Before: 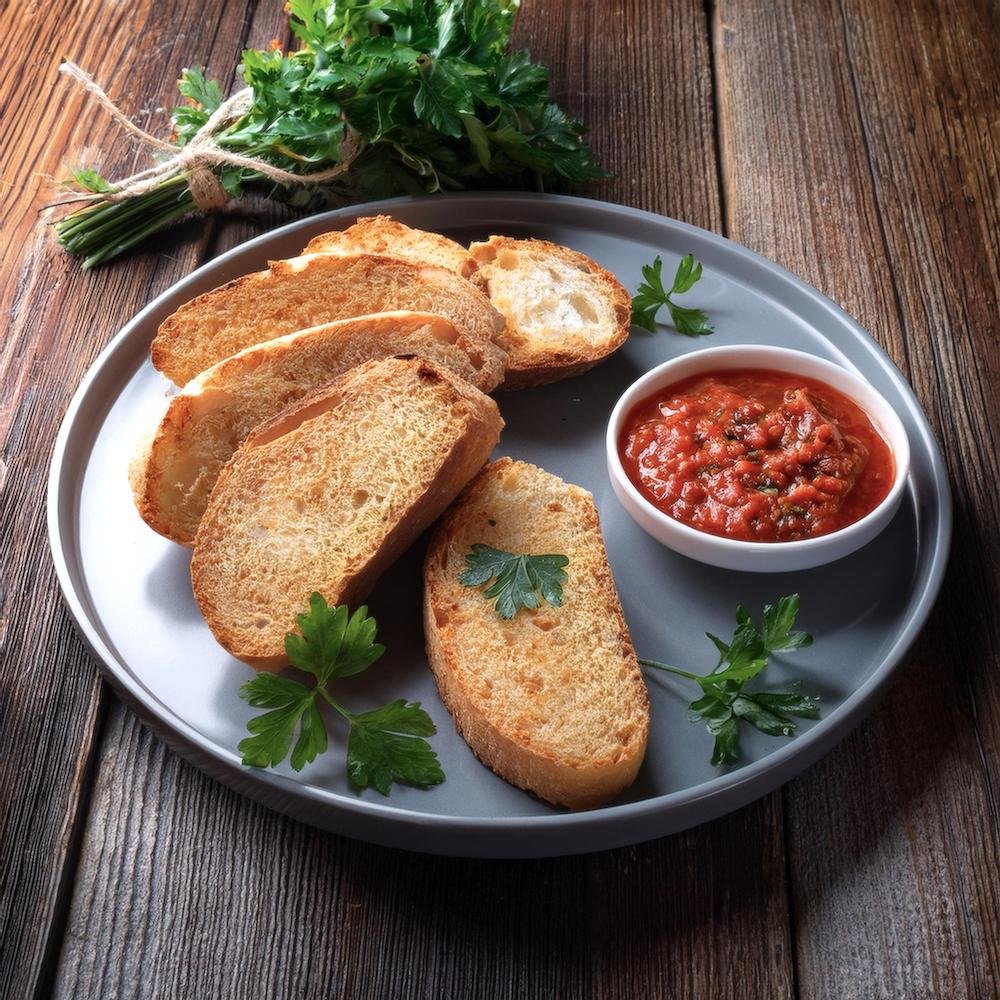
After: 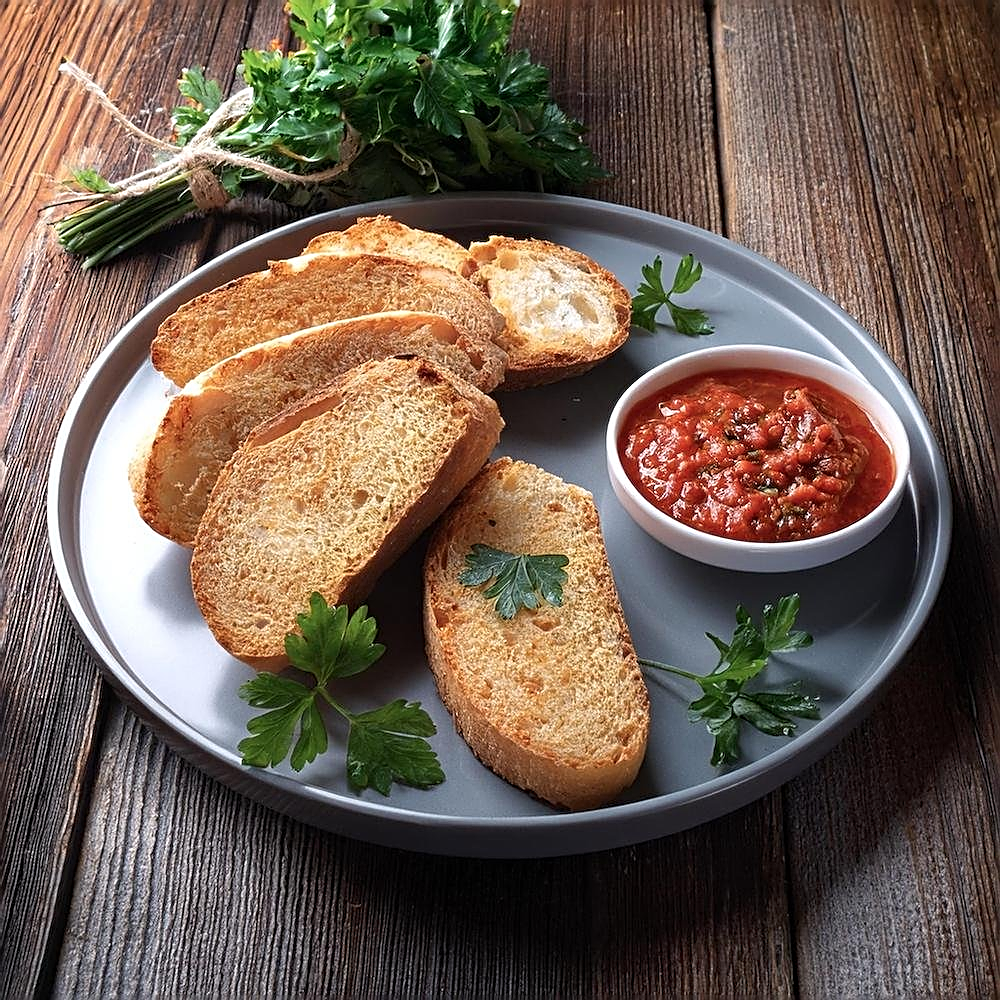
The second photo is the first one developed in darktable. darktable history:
sharpen: amount 0.913
